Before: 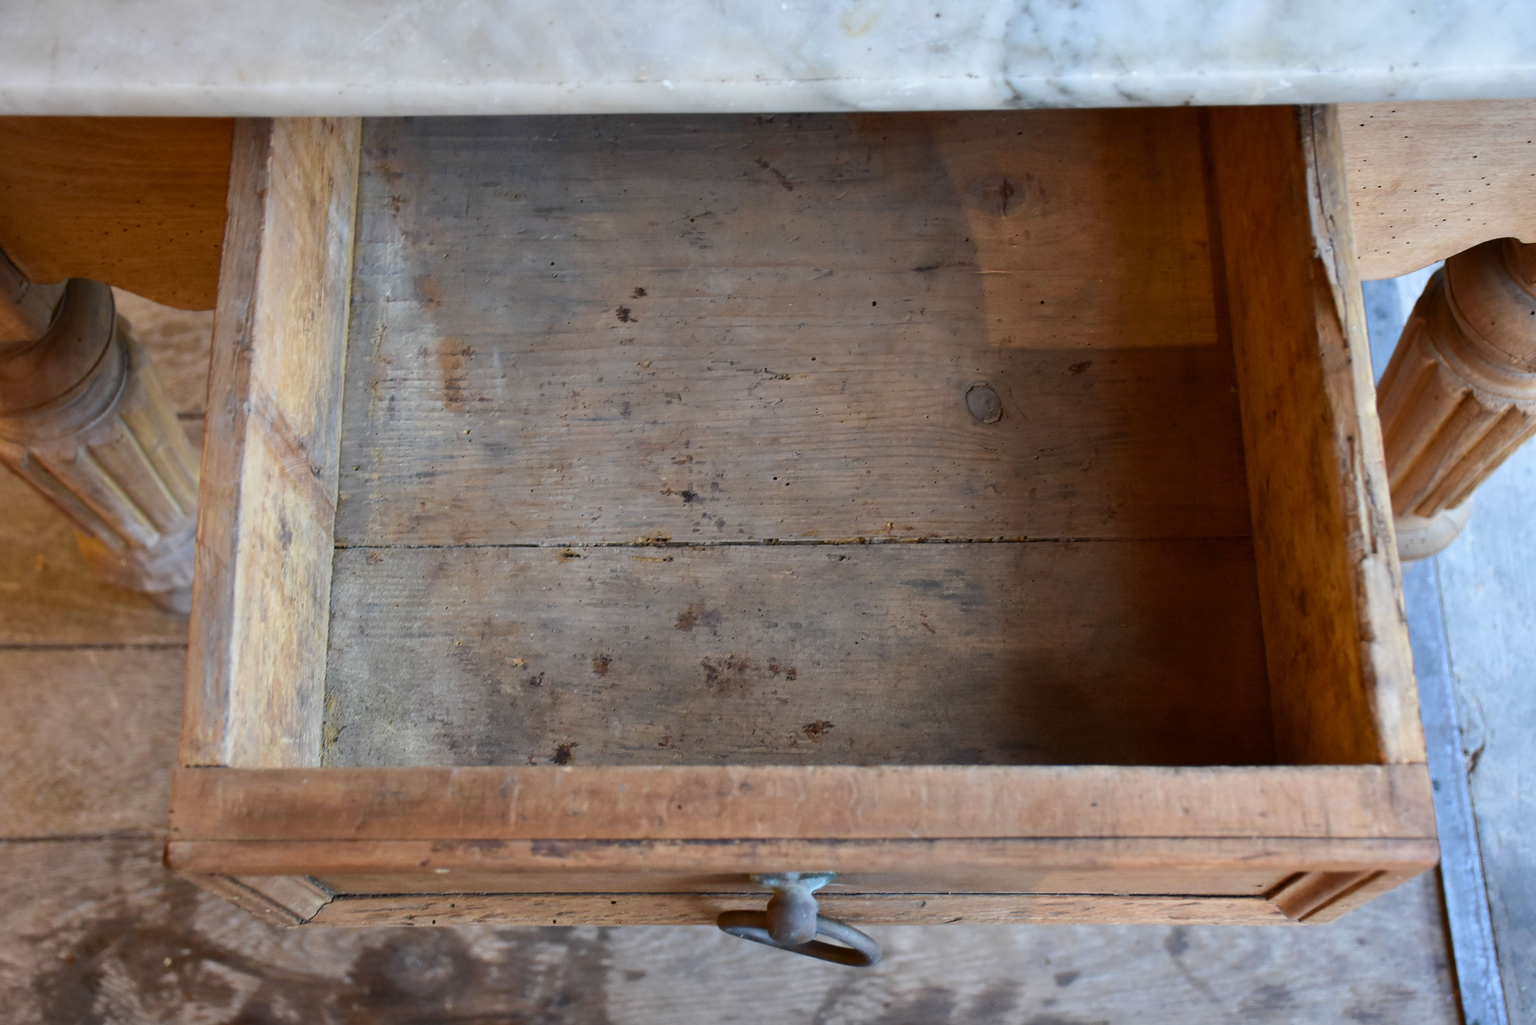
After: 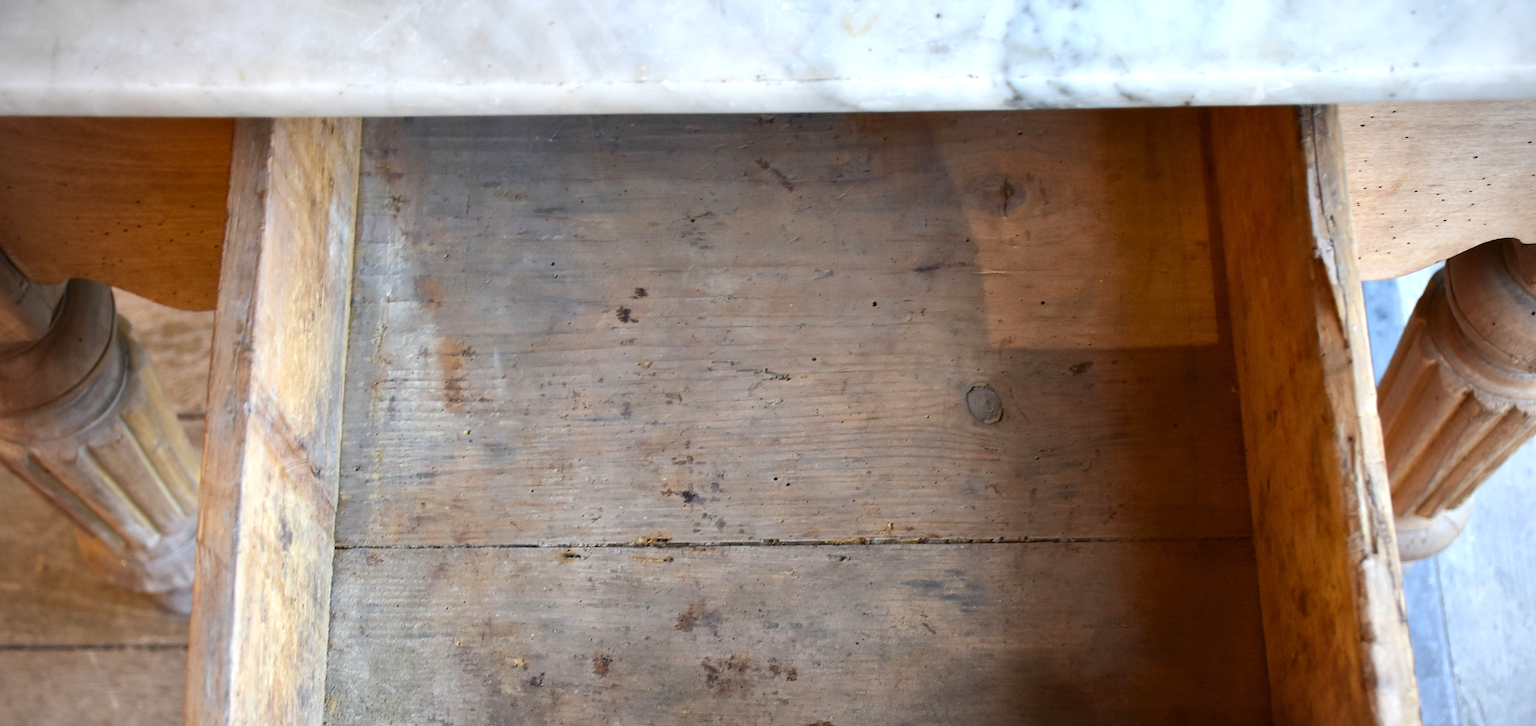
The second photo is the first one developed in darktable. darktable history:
crop: right 0.001%, bottom 29.135%
exposure: exposure 0.601 EV, compensate highlight preservation false
vignetting: fall-off start 79.77%
